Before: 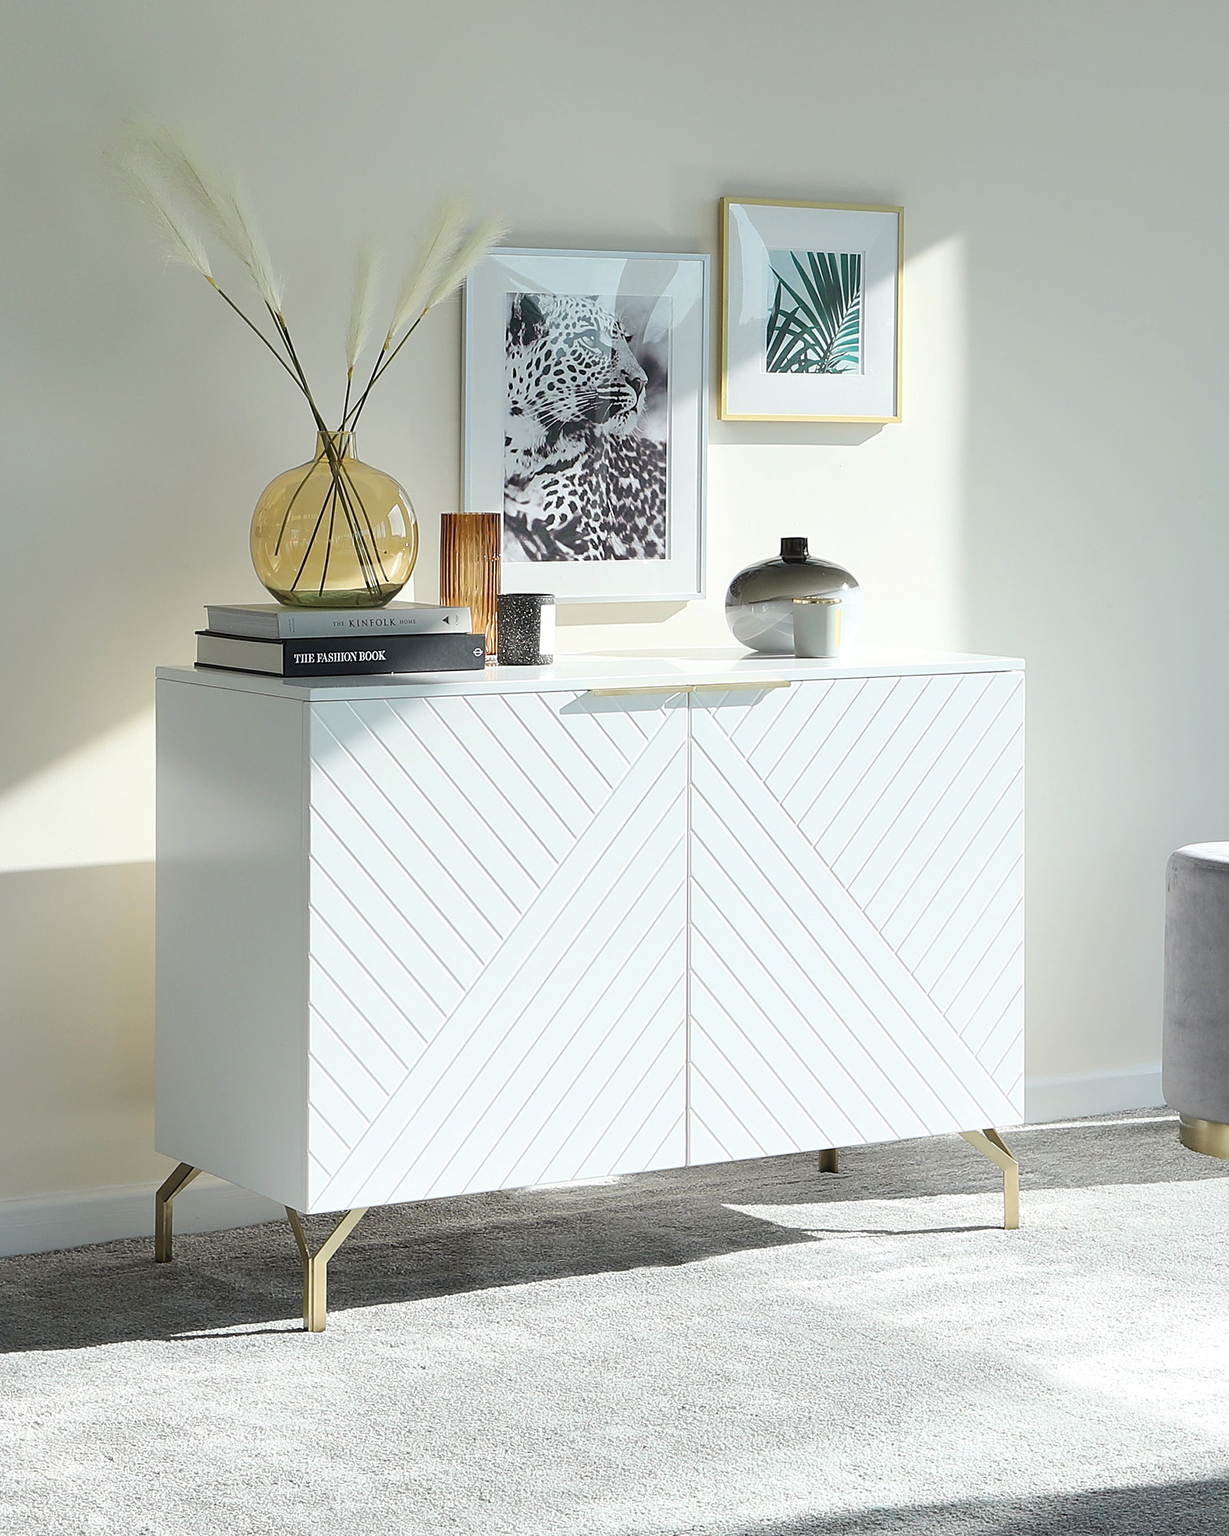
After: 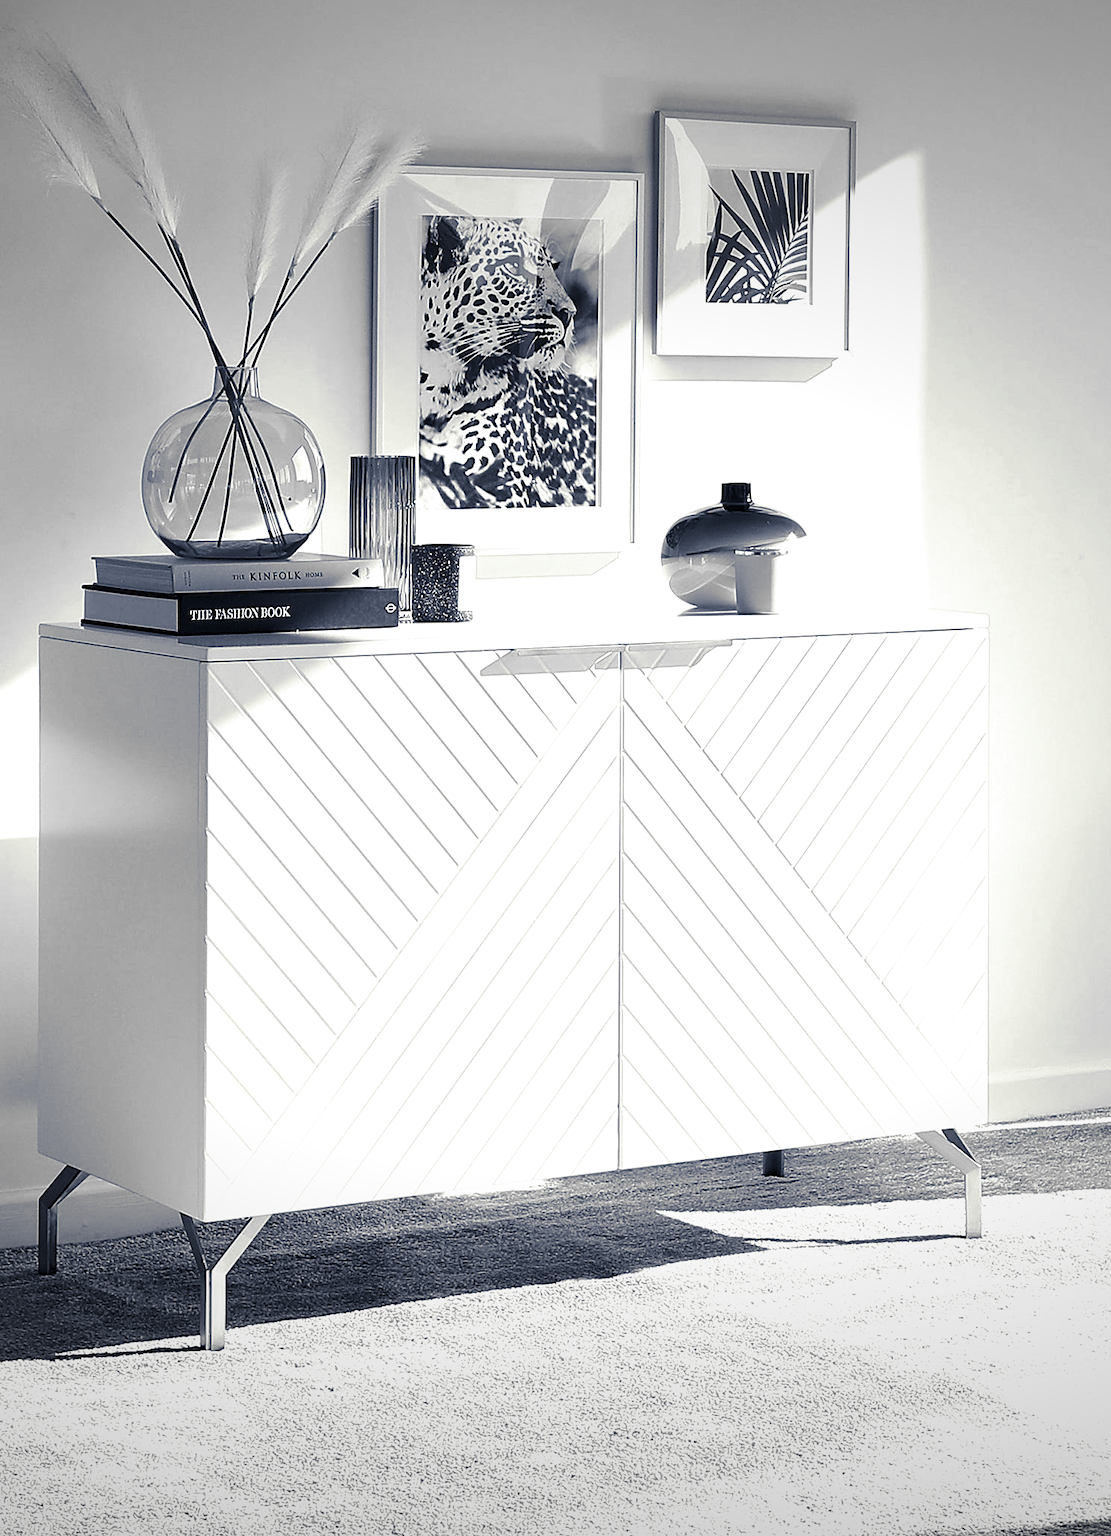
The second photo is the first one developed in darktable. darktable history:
haze removal: compatibility mode true, adaptive false
crop: left 9.807%, top 6.259%, right 7.334%, bottom 2.177%
local contrast: mode bilateral grid, contrast 20, coarseness 100, detail 150%, midtone range 0.2
color calibration: x 0.372, y 0.386, temperature 4283.97 K
vignetting: fall-off radius 100%, width/height ratio 1.337
tone equalizer: -8 EV -0.75 EV, -7 EV -0.7 EV, -6 EV -0.6 EV, -5 EV -0.4 EV, -3 EV 0.4 EV, -2 EV 0.6 EV, -1 EV 0.7 EV, +0 EV 0.75 EV, edges refinement/feathering 500, mask exposure compensation -1.57 EV, preserve details no
monochrome: a 30.25, b 92.03
split-toning: shadows › hue 230.4°
